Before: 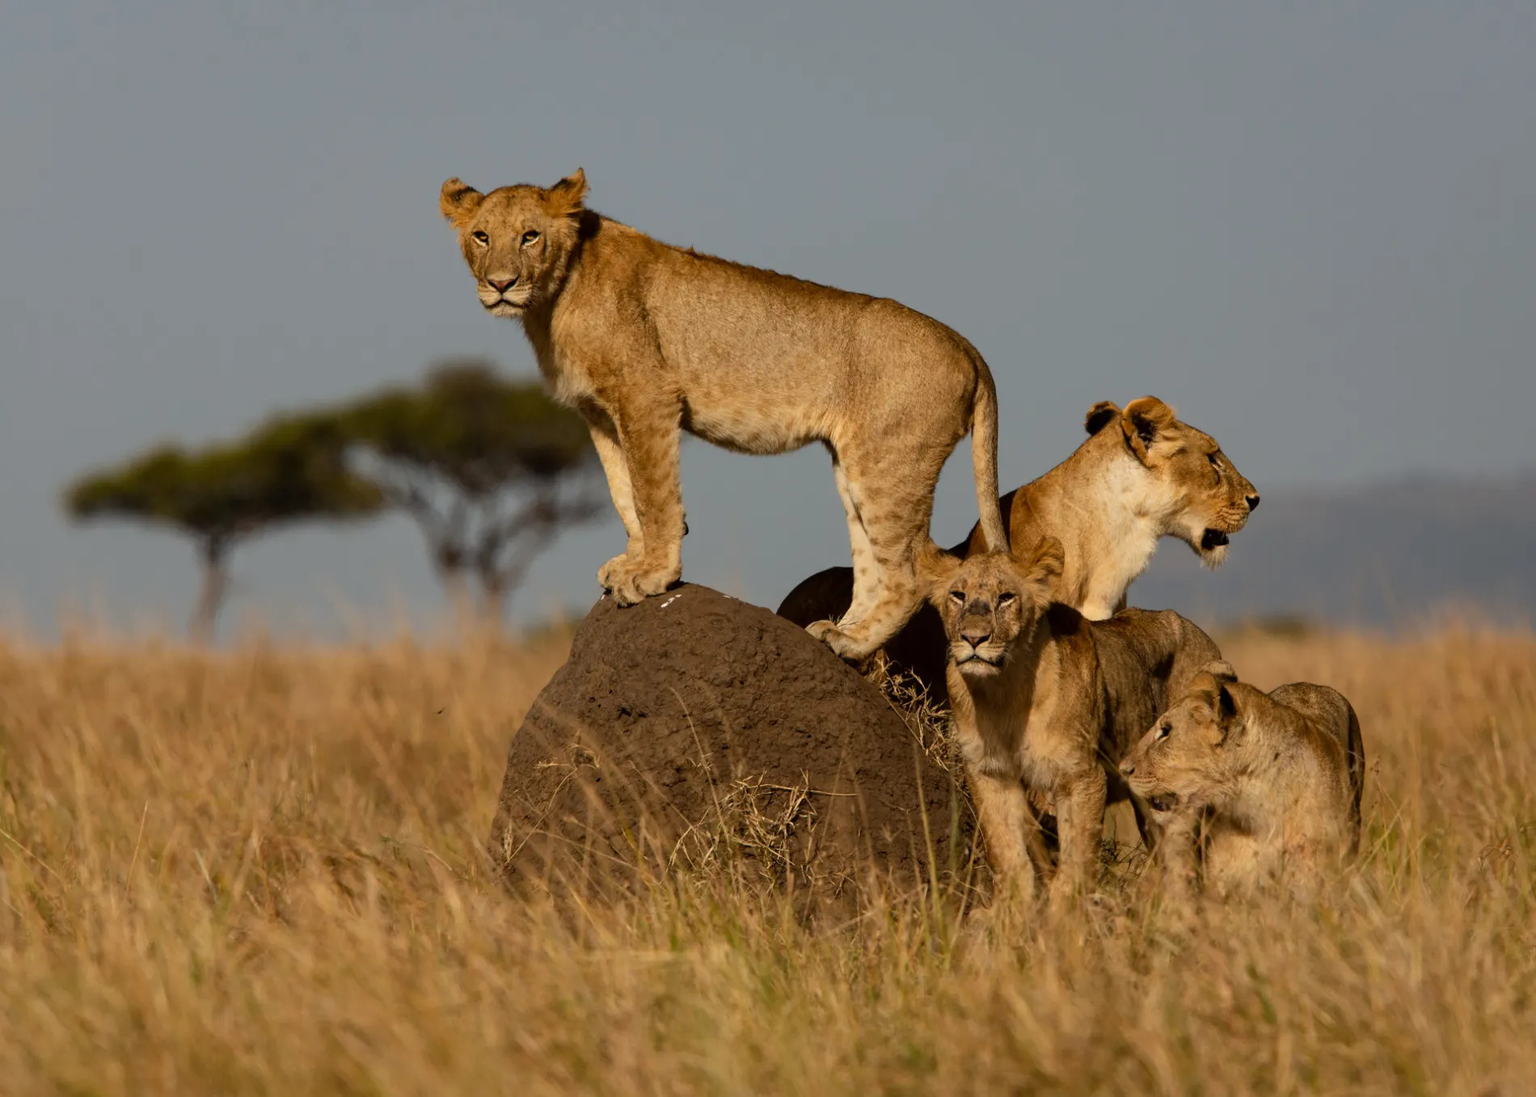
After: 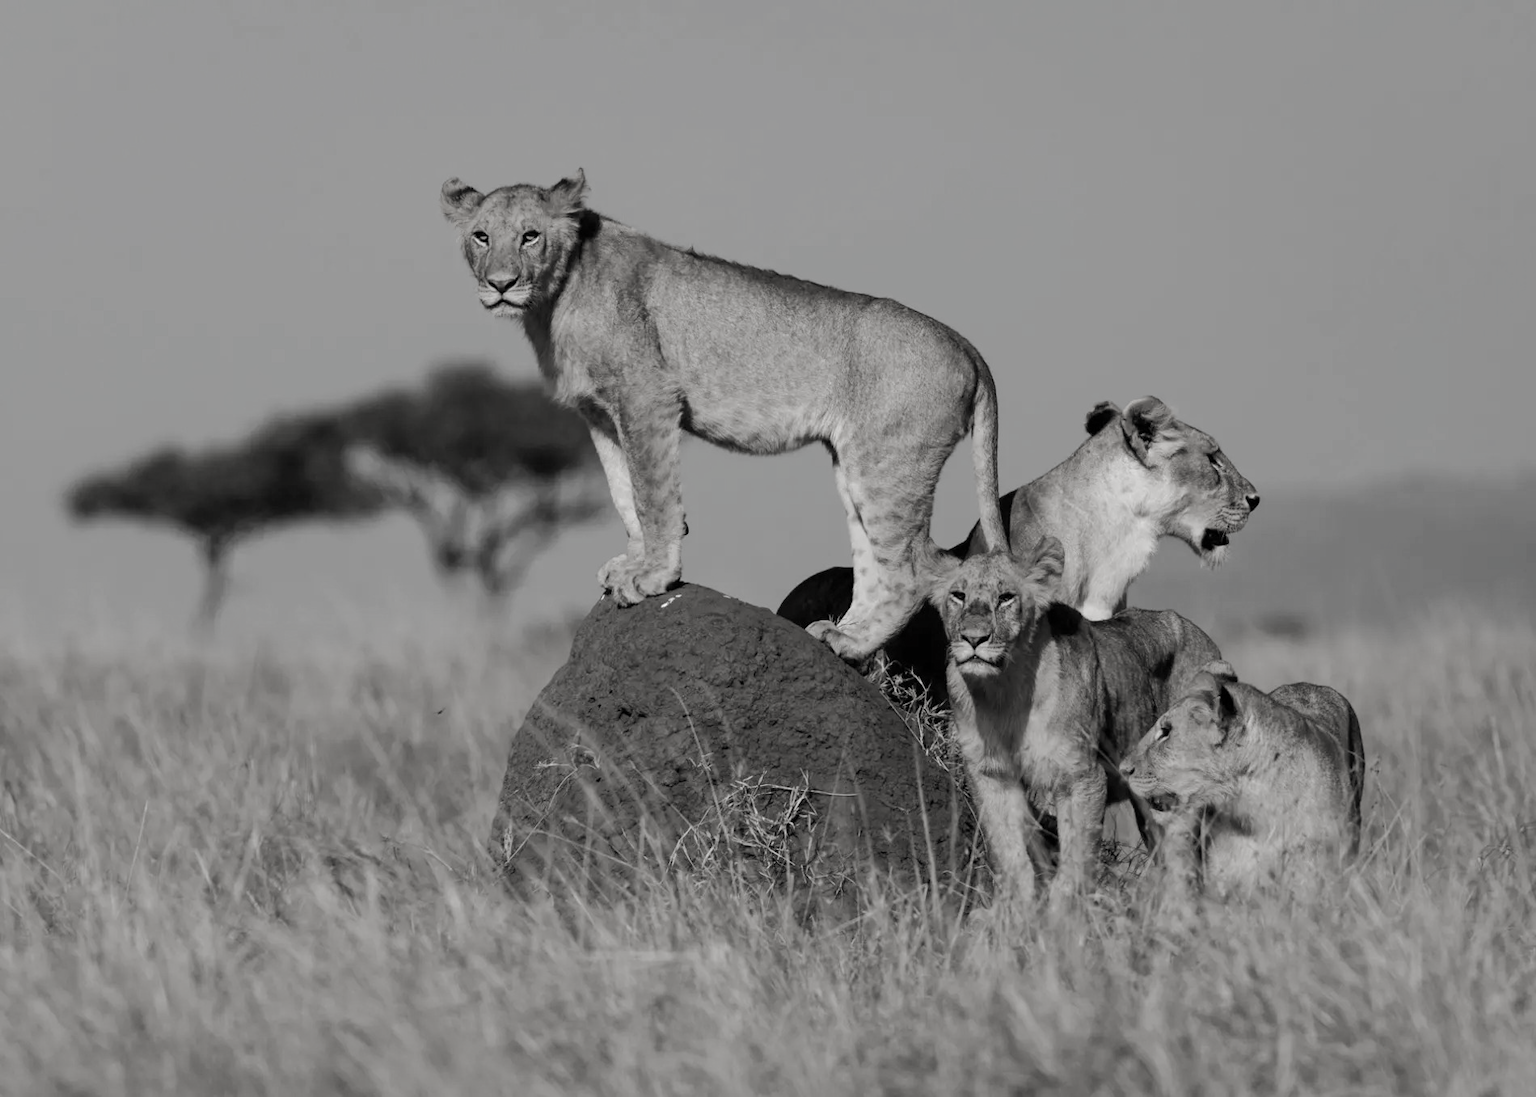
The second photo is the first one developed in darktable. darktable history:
contrast brightness saturation: saturation -0.981
color balance rgb: perceptual saturation grading › global saturation 20%, perceptual saturation grading › highlights -24.722%, perceptual saturation grading › shadows 50.168%, perceptual brilliance grading › mid-tones 11.032%, perceptual brilliance grading › shadows 15.267%, global vibrance 9.752%
